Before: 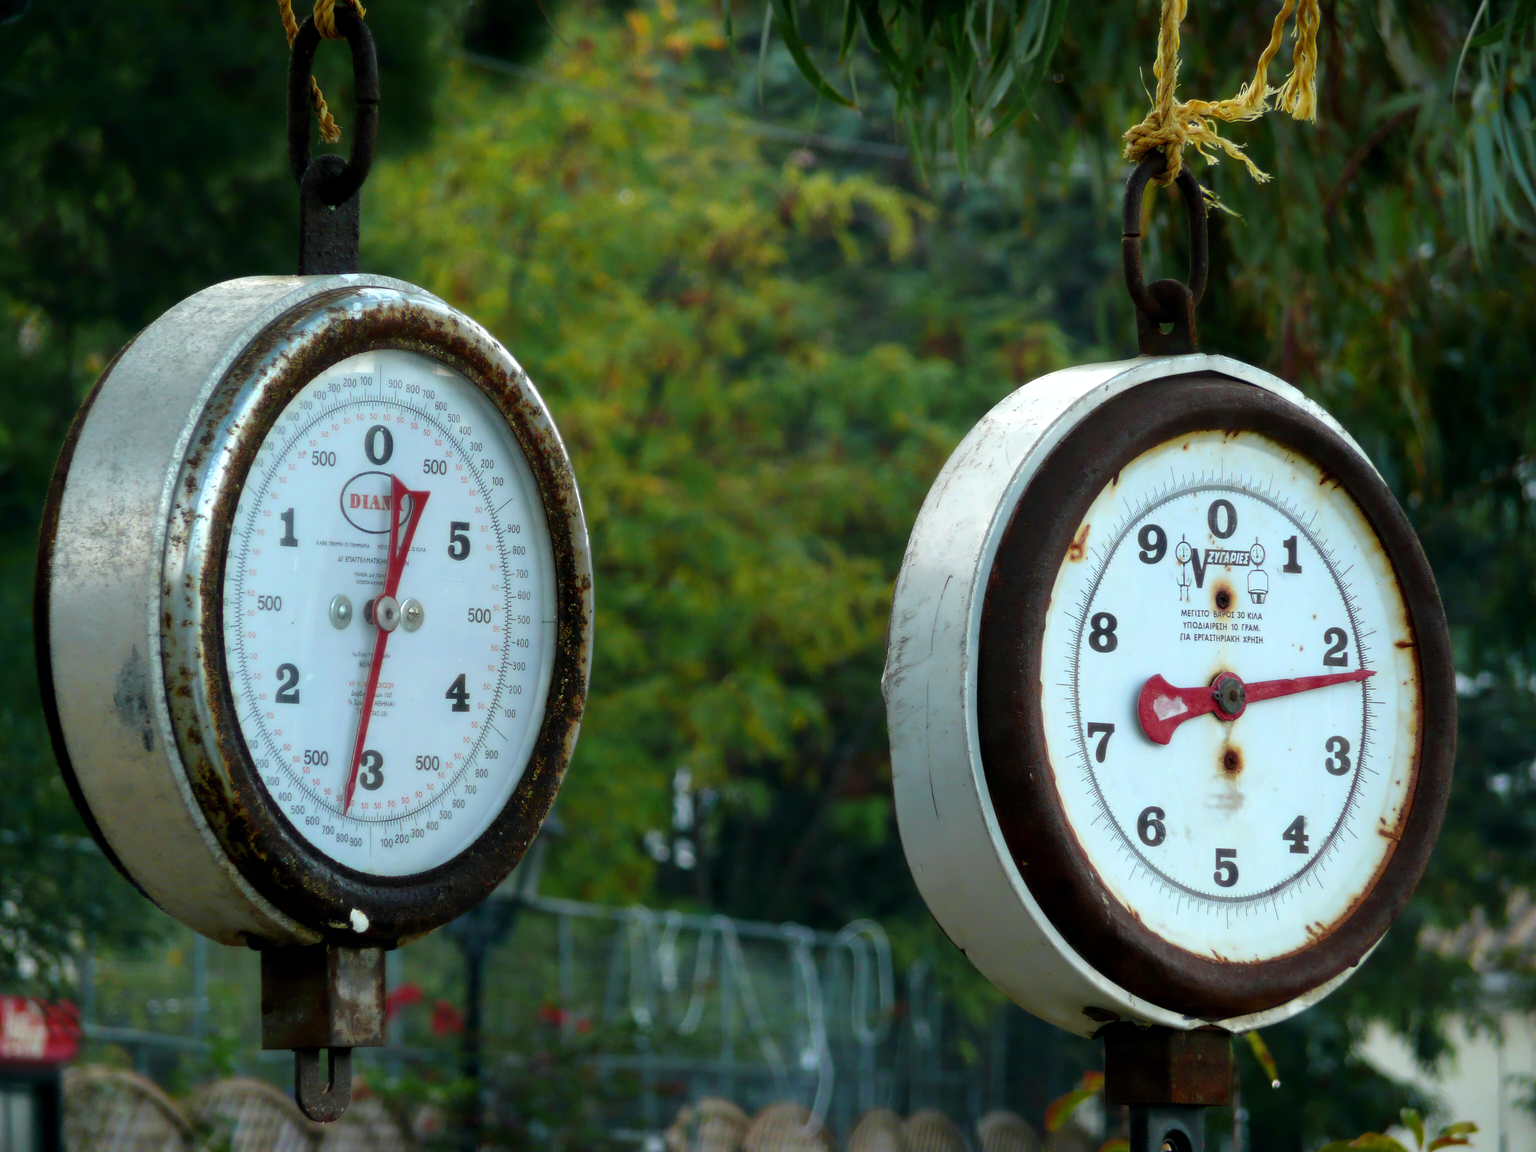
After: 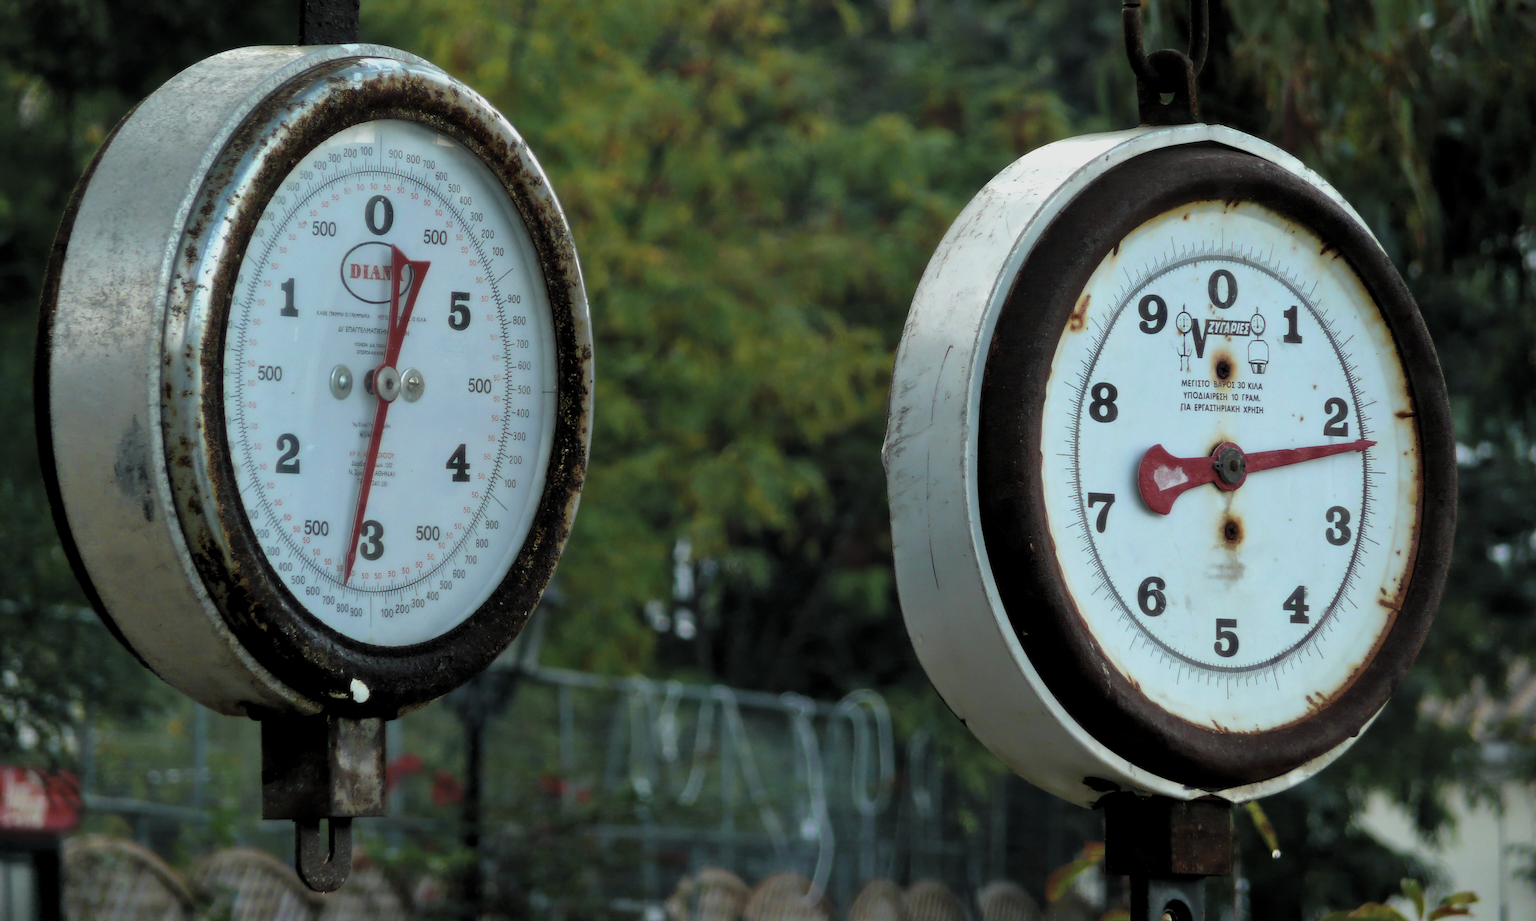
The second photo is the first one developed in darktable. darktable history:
contrast brightness saturation: contrast -0.153, brightness 0.047, saturation -0.119
crop and rotate: top 19.996%
levels: levels [0.116, 0.574, 1]
shadows and highlights: shadows 31.82, highlights -31.32, soften with gaussian
tone curve: preserve colors none
